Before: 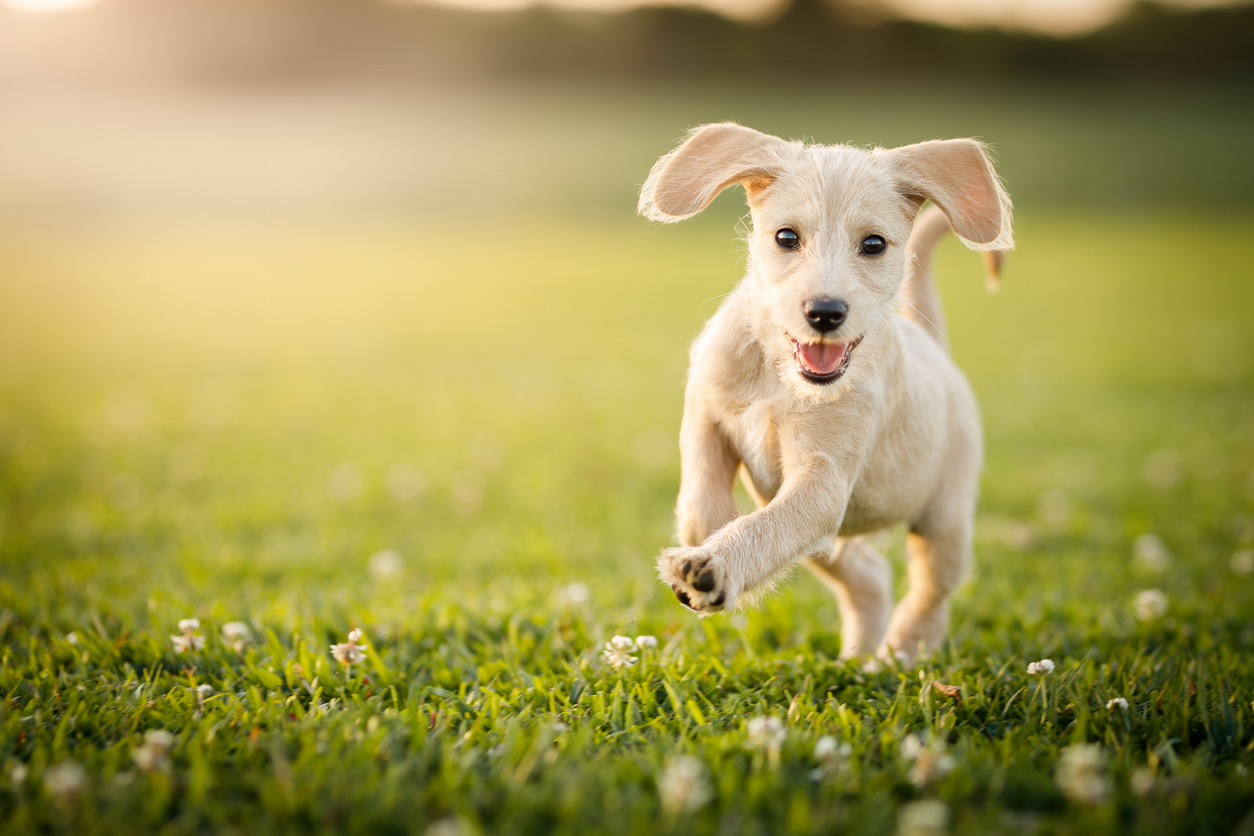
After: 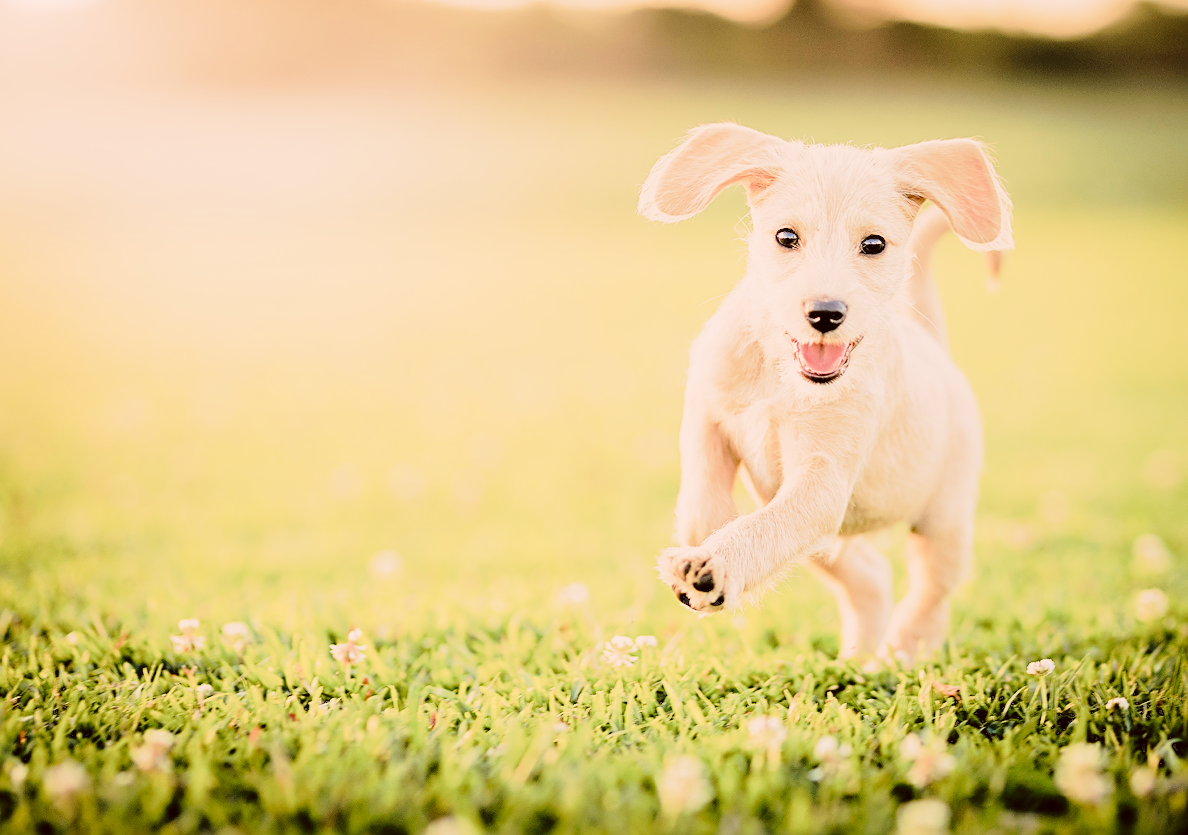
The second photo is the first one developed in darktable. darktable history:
filmic rgb: black relative exposure -7.65 EV, white relative exposure 4.56 EV, hardness 3.61, add noise in highlights 0.001, preserve chrominance max RGB, color science v3 (2019), use custom middle-gray values true, contrast in highlights soft
tone curve: curves: ch0 [(0, 0) (0.105, 0.068) (0.195, 0.162) (0.283, 0.283) (0.384, 0.404) (0.485, 0.531) (0.638, 0.681) (0.795, 0.879) (1, 0.977)]; ch1 [(0, 0) (0.161, 0.092) (0.35, 0.33) (0.379, 0.401) (0.456, 0.469) (0.498, 0.503) (0.531, 0.537) (0.596, 0.621) (0.635, 0.671) (1, 1)]; ch2 [(0, 0) (0.371, 0.362) (0.437, 0.437) (0.483, 0.484) (0.53, 0.515) (0.56, 0.58) (0.622, 0.606) (1, 1)], preserve colors none
sharpen: on, module defaults
crop and rotate: right 5.219%
tone equalizer: -7 EV 0.149 EV, -6 EV 0.579 EV, -5 EV 1.13 EV, -4 EV 1.32 EV, -3 EV 1.15 EV, -2 EV 0.6 EV, -1 EV 0.167 EV, edges refinement/feathering 500, mask exposure compensation -1.57 EV, preserve details no
exposure: black level correction 0.001, exposure 0.5 EV, compensate exposure bias true, compensate highlight preservation false
color correction: highlights a* 6.77, highlights b* 7.46, shadows a* 6.28, shadows b* 7.34, saturation 0.881
